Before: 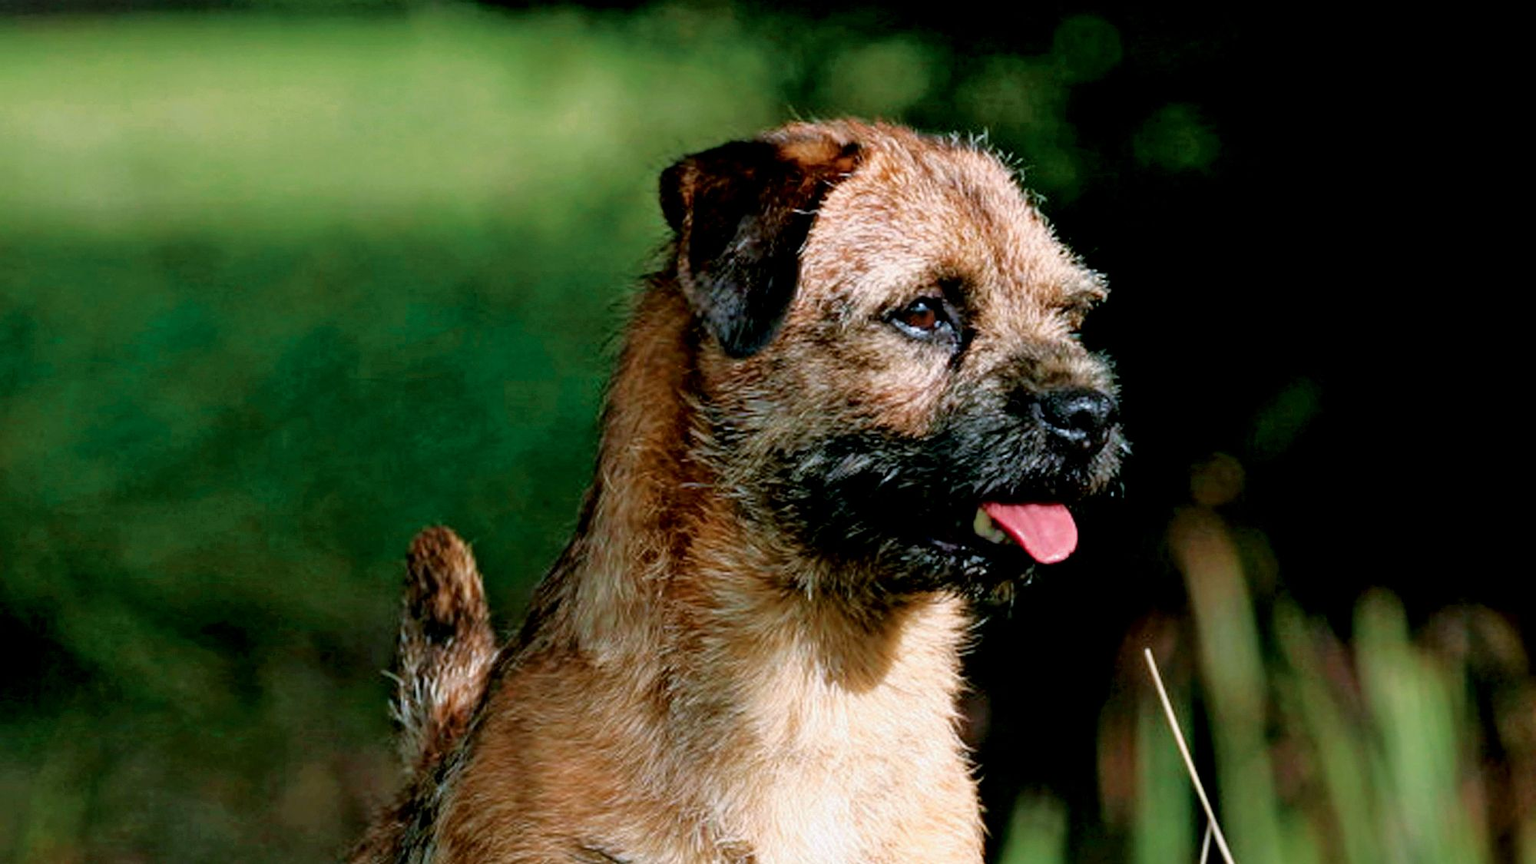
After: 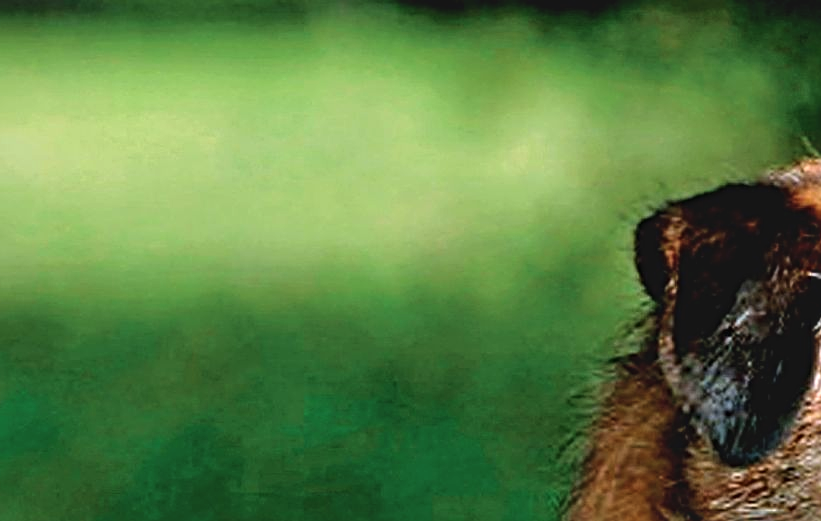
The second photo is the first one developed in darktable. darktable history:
sharpen: radius 3.969
crop and rotate: left 11.222%, top 0.064%, right 47.68%, bottom 53.6%
exposure: black level correction -0.005, exposure 0.628 EV, compensate exposure bias true, compensate highlight preservation false
